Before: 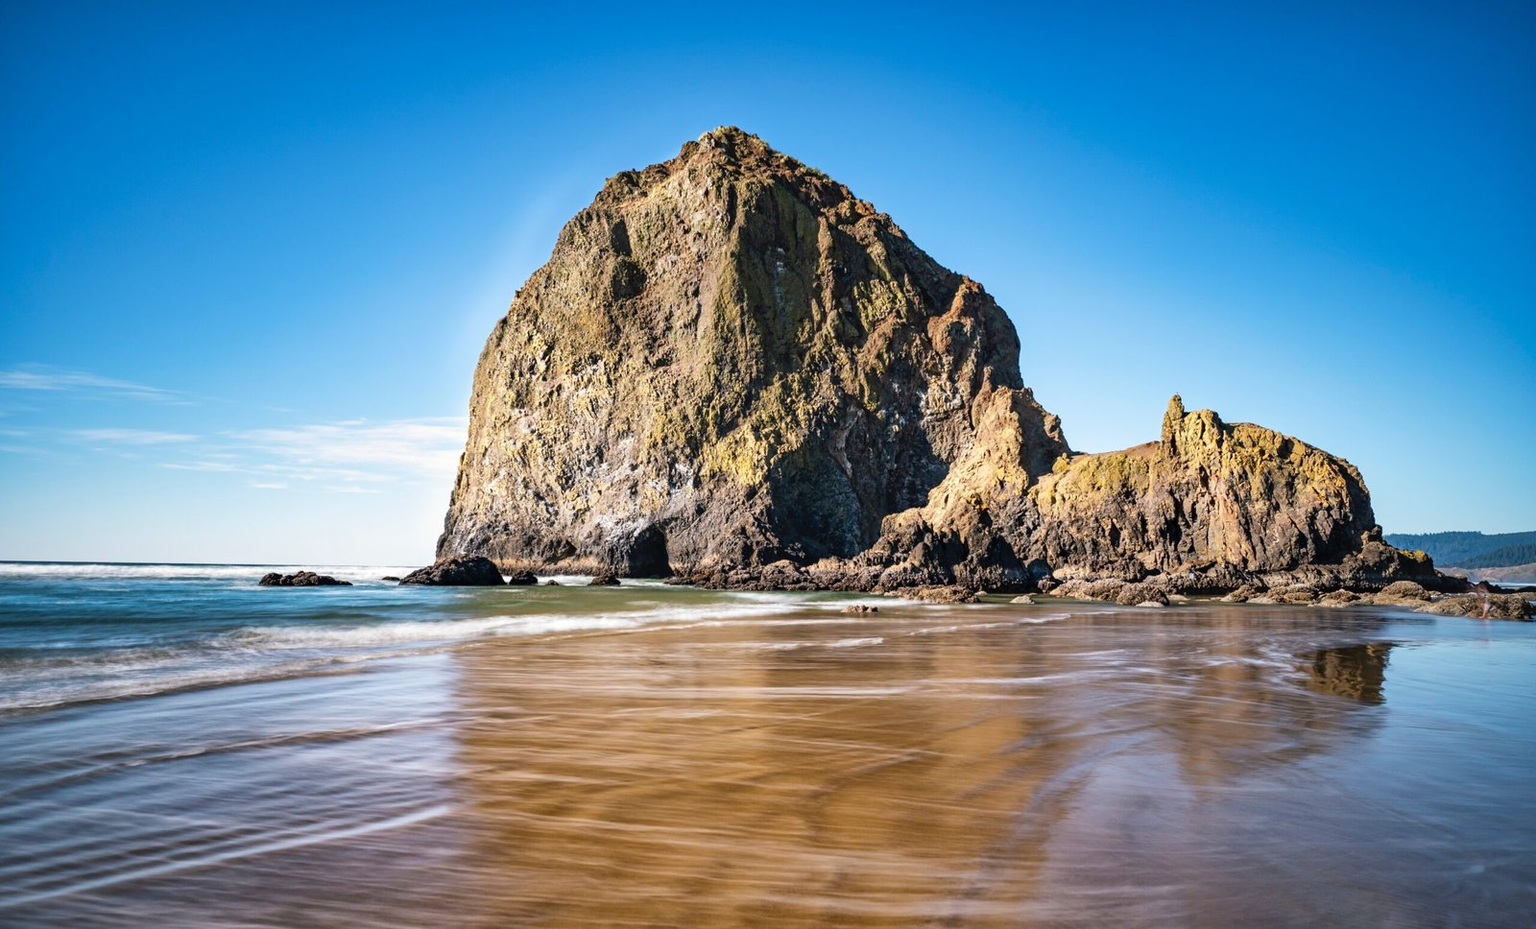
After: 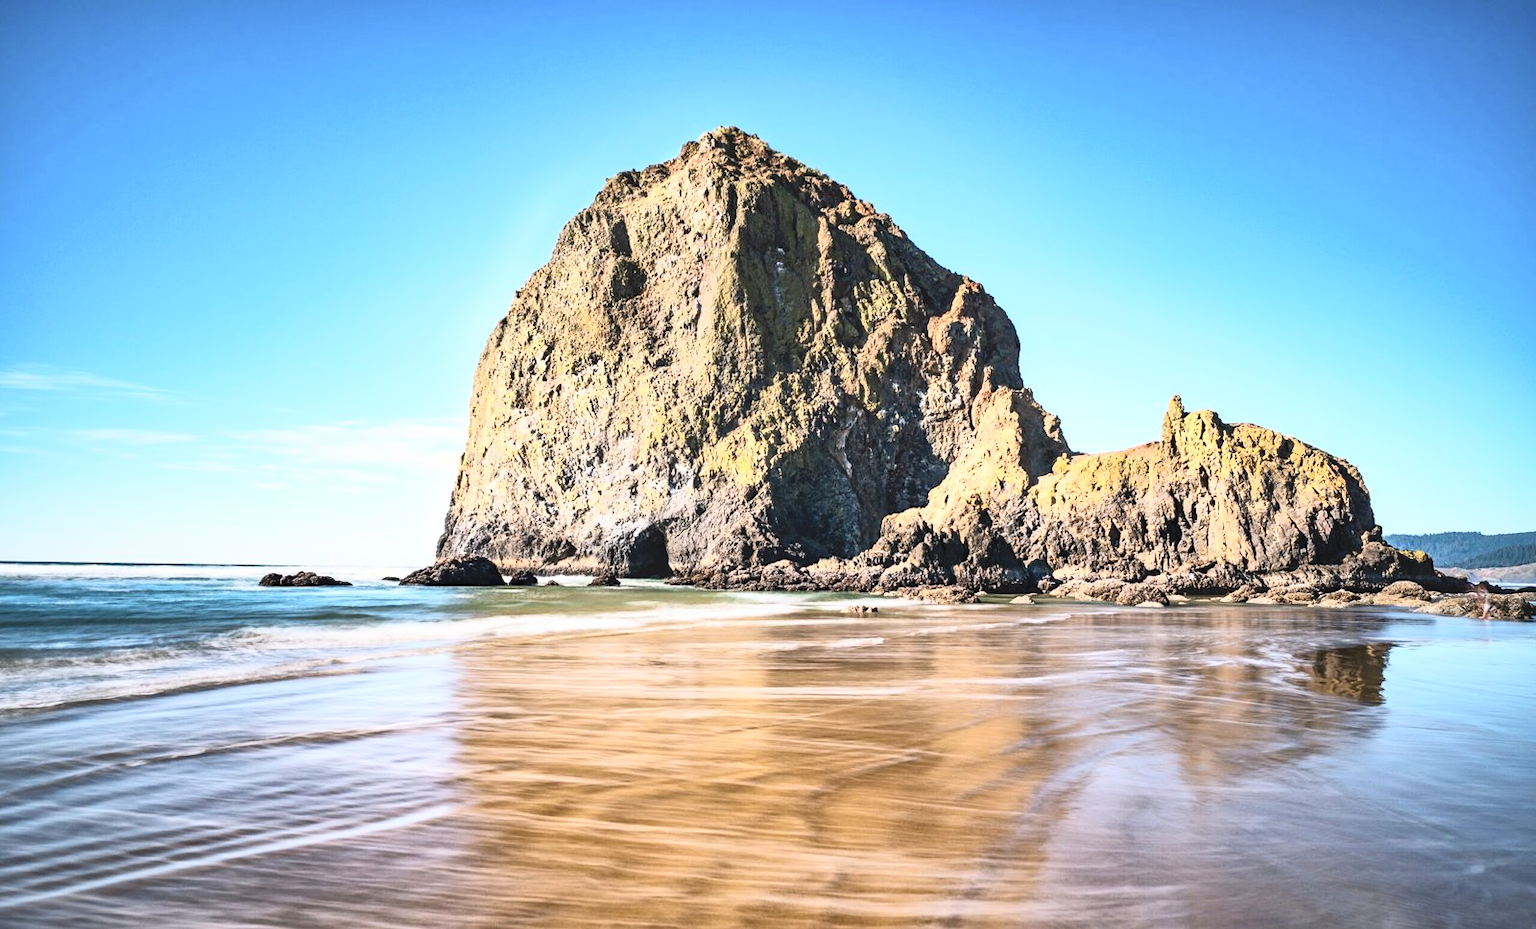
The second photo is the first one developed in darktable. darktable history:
contrast brightness saturation: contrast 0.39, brightness 0.53
shadows and highlights: shadows 37.27, highlights -28.18, soften with gaussian
